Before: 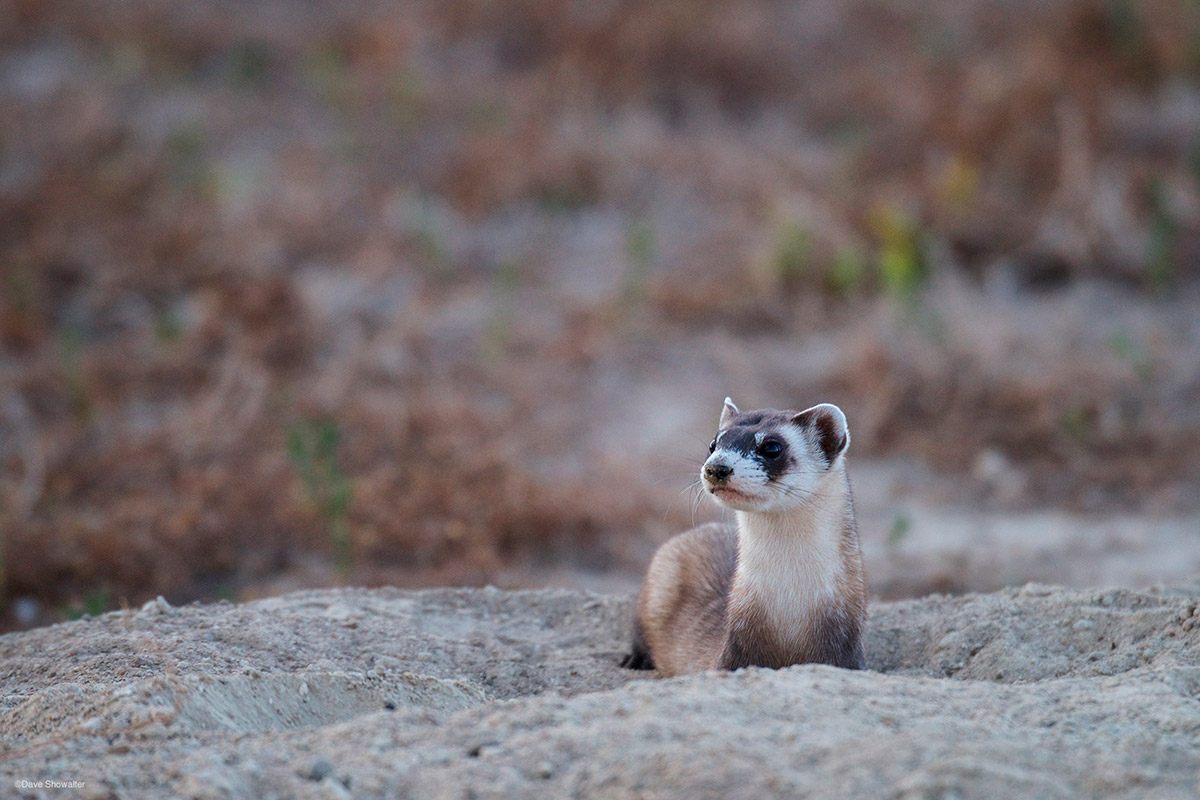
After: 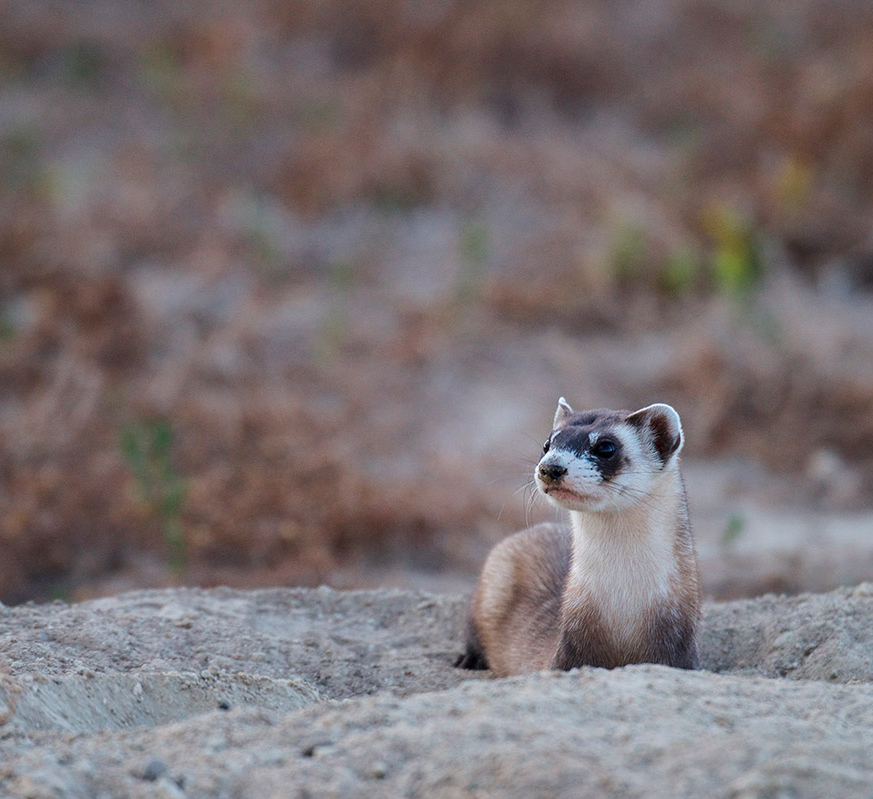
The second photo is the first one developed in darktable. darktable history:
crop: left 13.84%, top 0%, right 13.393%
